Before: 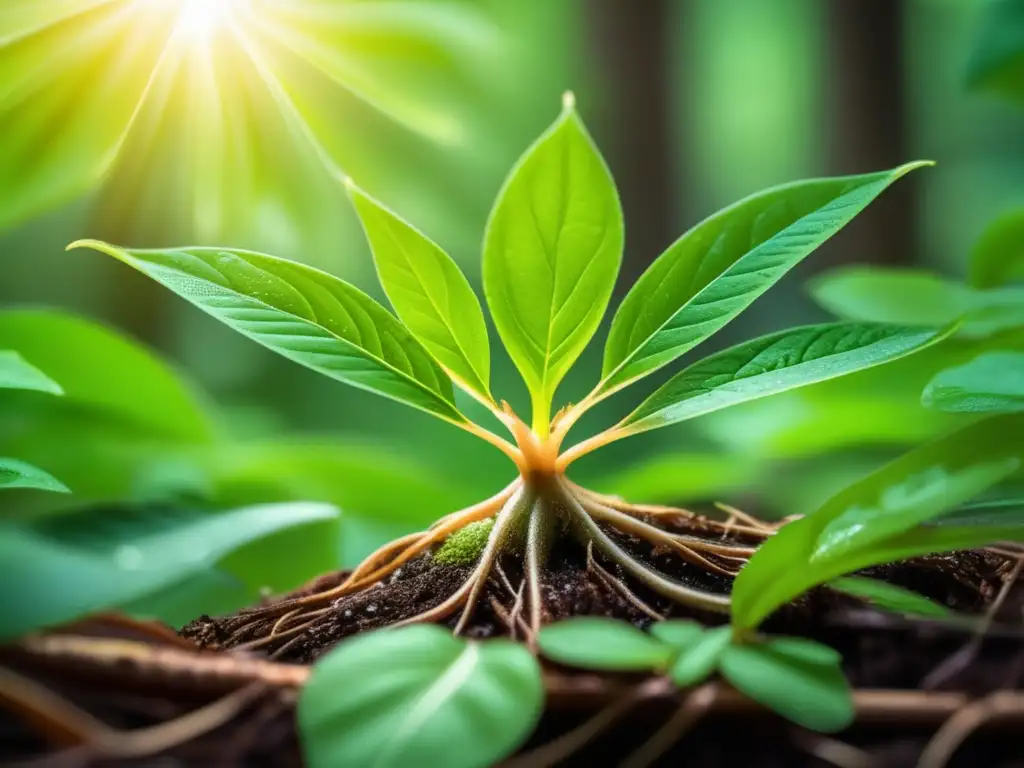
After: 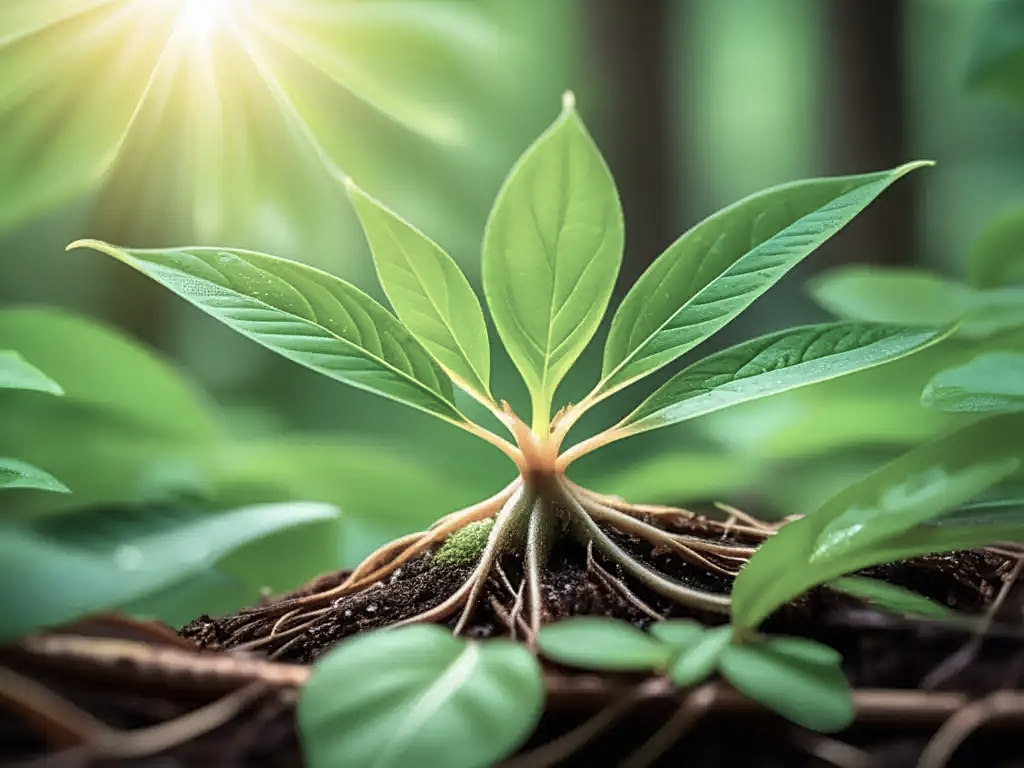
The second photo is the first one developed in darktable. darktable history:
white balance: red 1, blue 1
sharpen: on, module defaults
color balance: input saturation 100.43%, contrast fulcrum 14.22%, output saturation 70.41%
